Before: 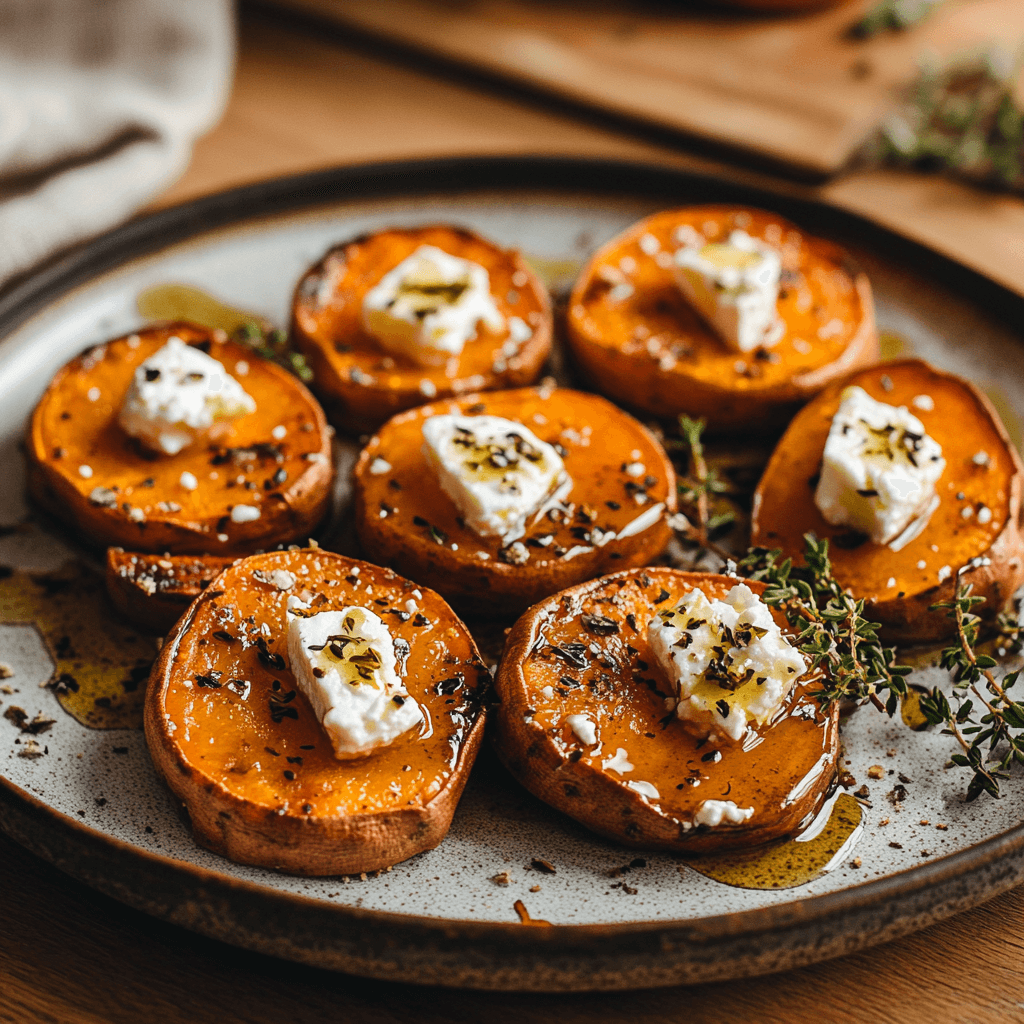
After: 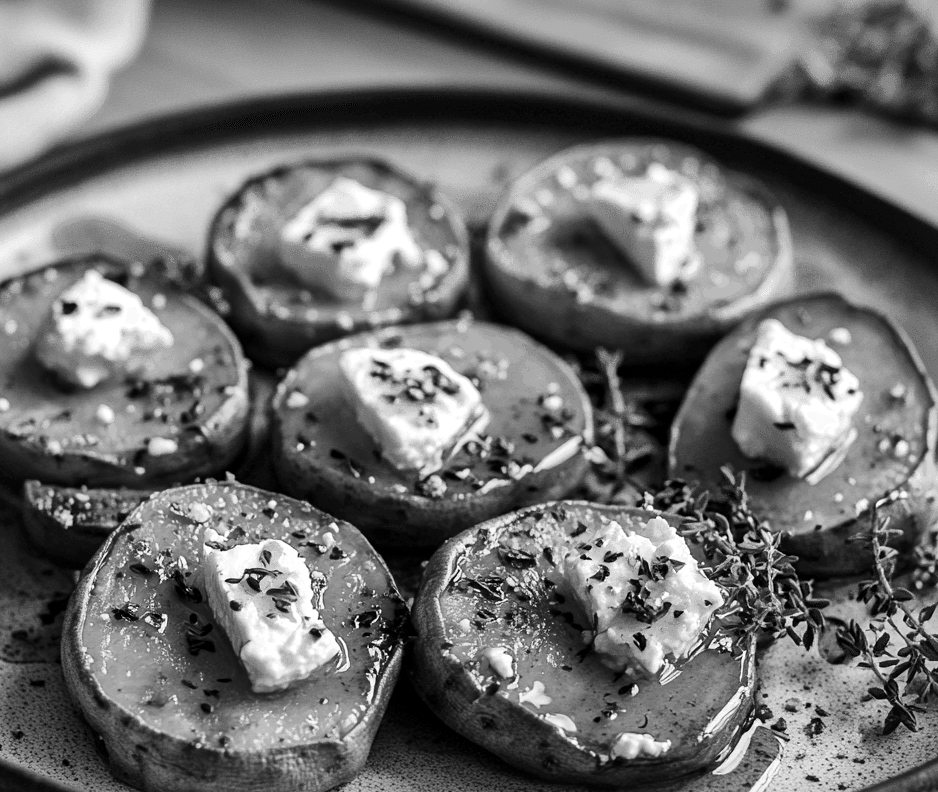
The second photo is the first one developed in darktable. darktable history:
monochrome: a -71.75, b 75.82
crop: left 8.155%, top 6.611%, bottom 15.385%
exposure: exposure 0.207 EV, compensate highlight preservation false
local contrast: mode bilateral grid, contrast 20, coarseness 50, detail 171%, midtone range 0.2
